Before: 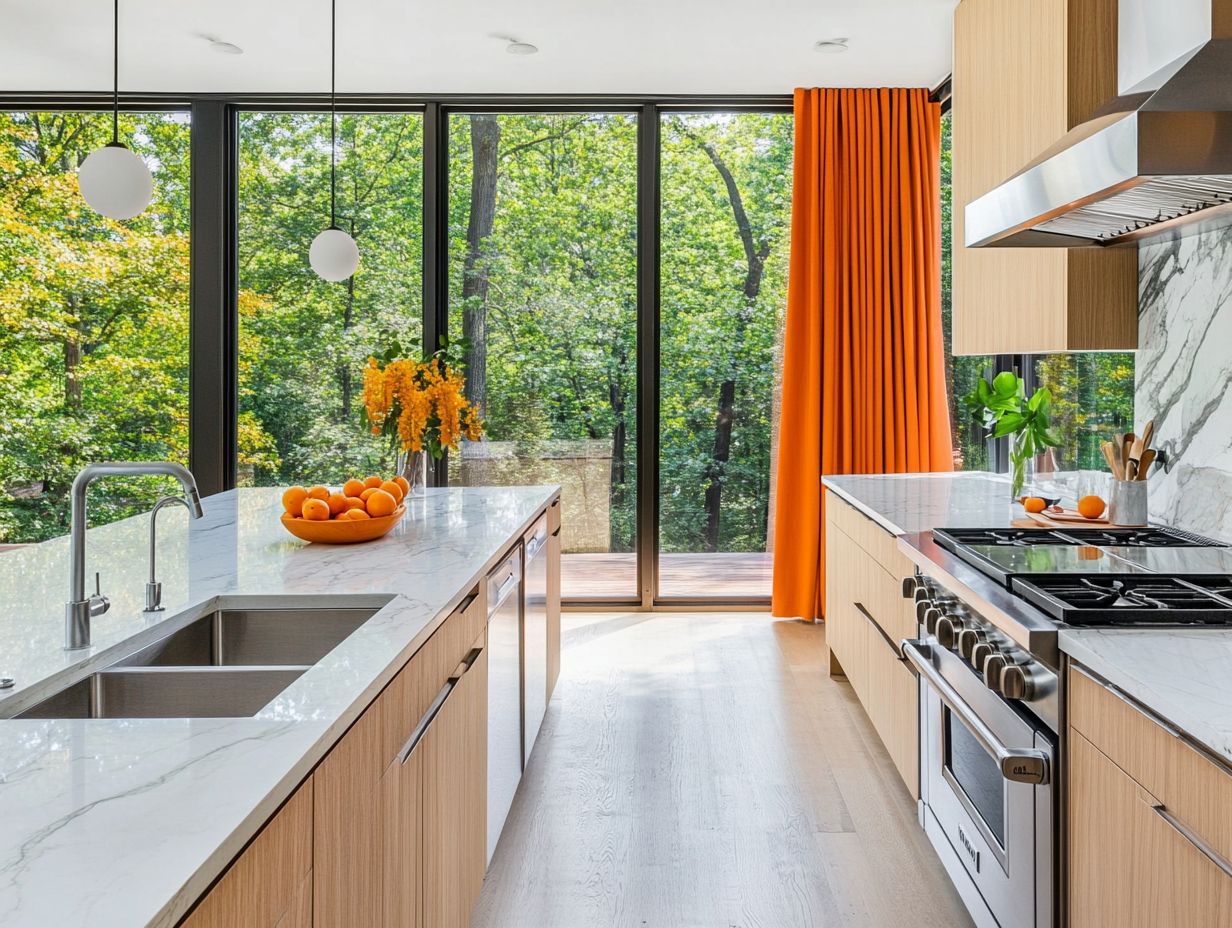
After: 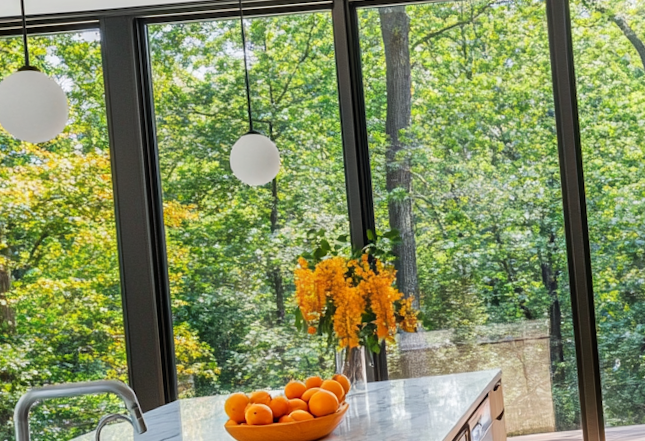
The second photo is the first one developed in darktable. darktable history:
white balance: emerald 1
crop and rotate: left 3.047%, top 7.509%, right 42.236%, bottom 37.598%
rotate and perspective: rotation -5°, crop left 0.05, crop right 0.952, crop top 0.11, crop bottom 0.89
